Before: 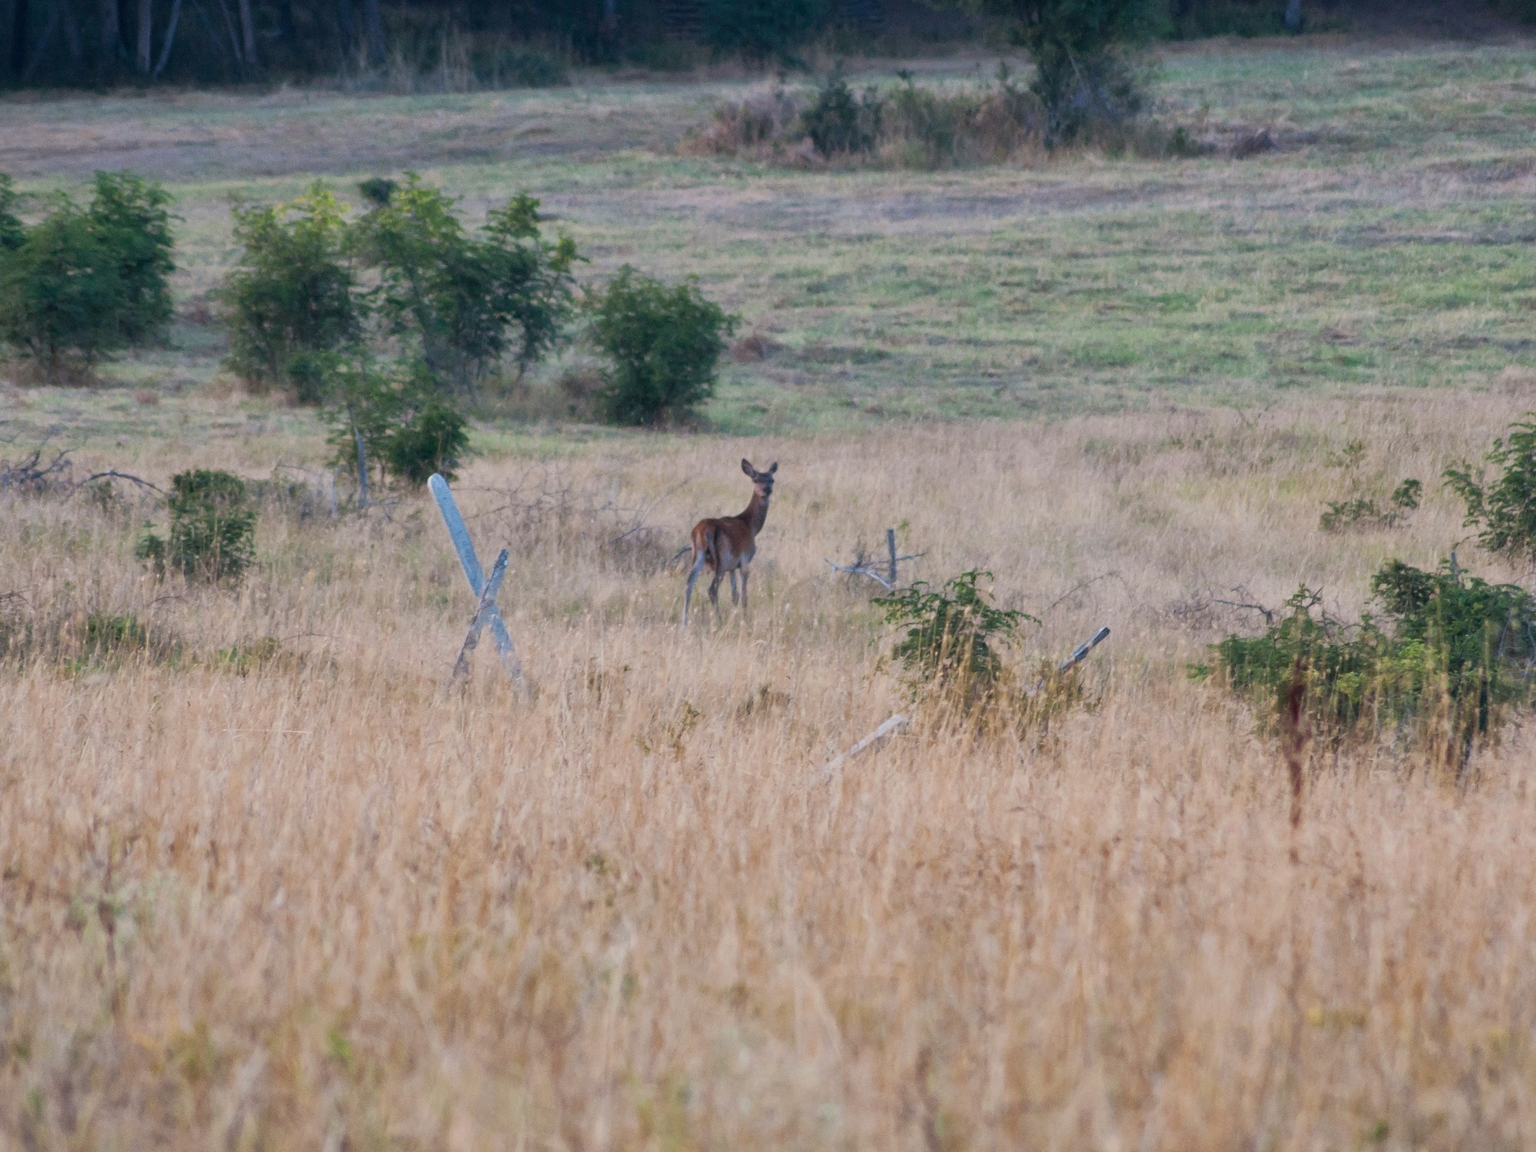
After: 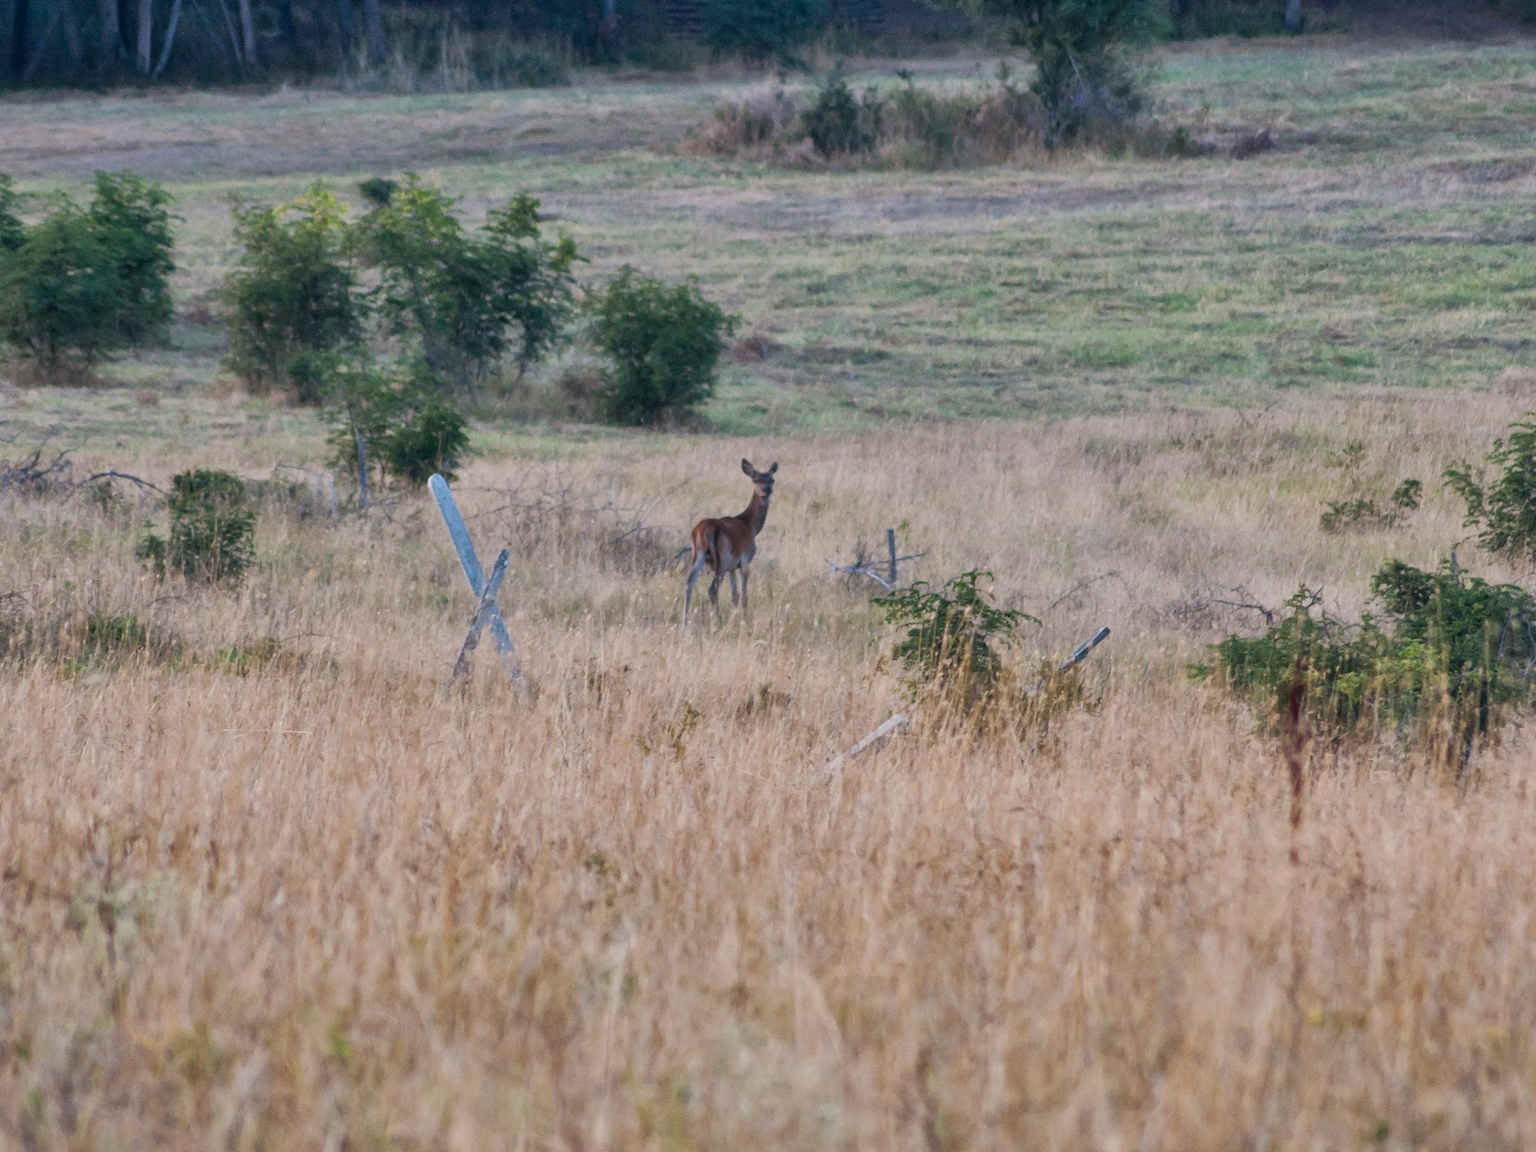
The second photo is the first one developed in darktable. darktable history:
shadows and highlights: shadows 52.77, soften with gaussian
local contrast: detail 115%
